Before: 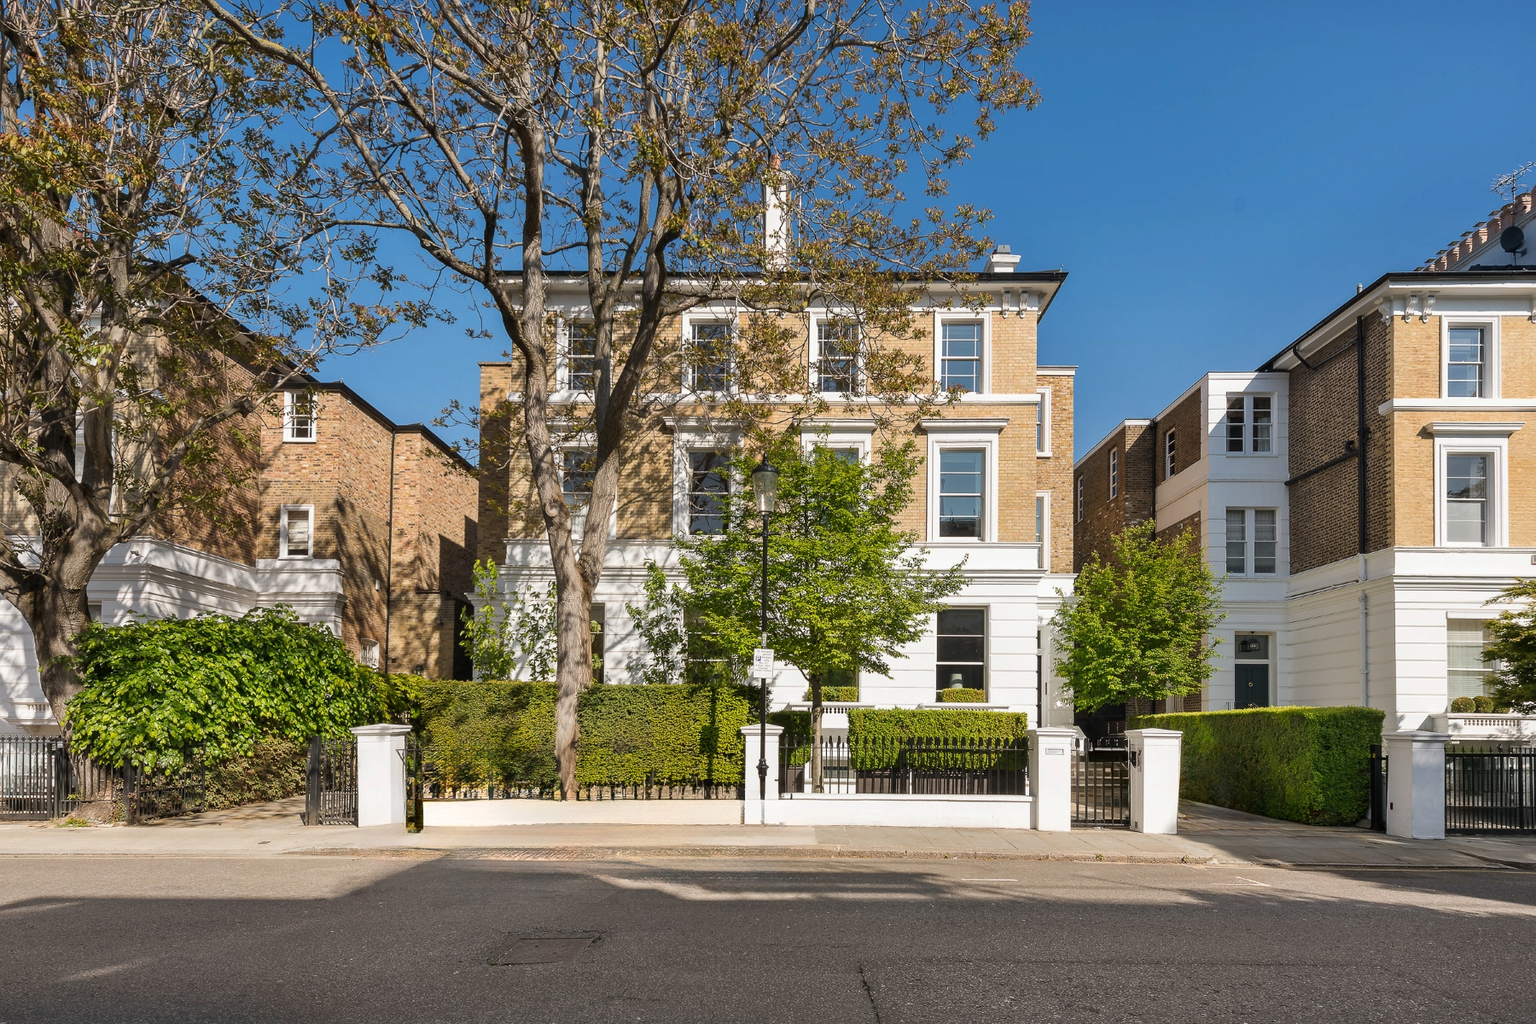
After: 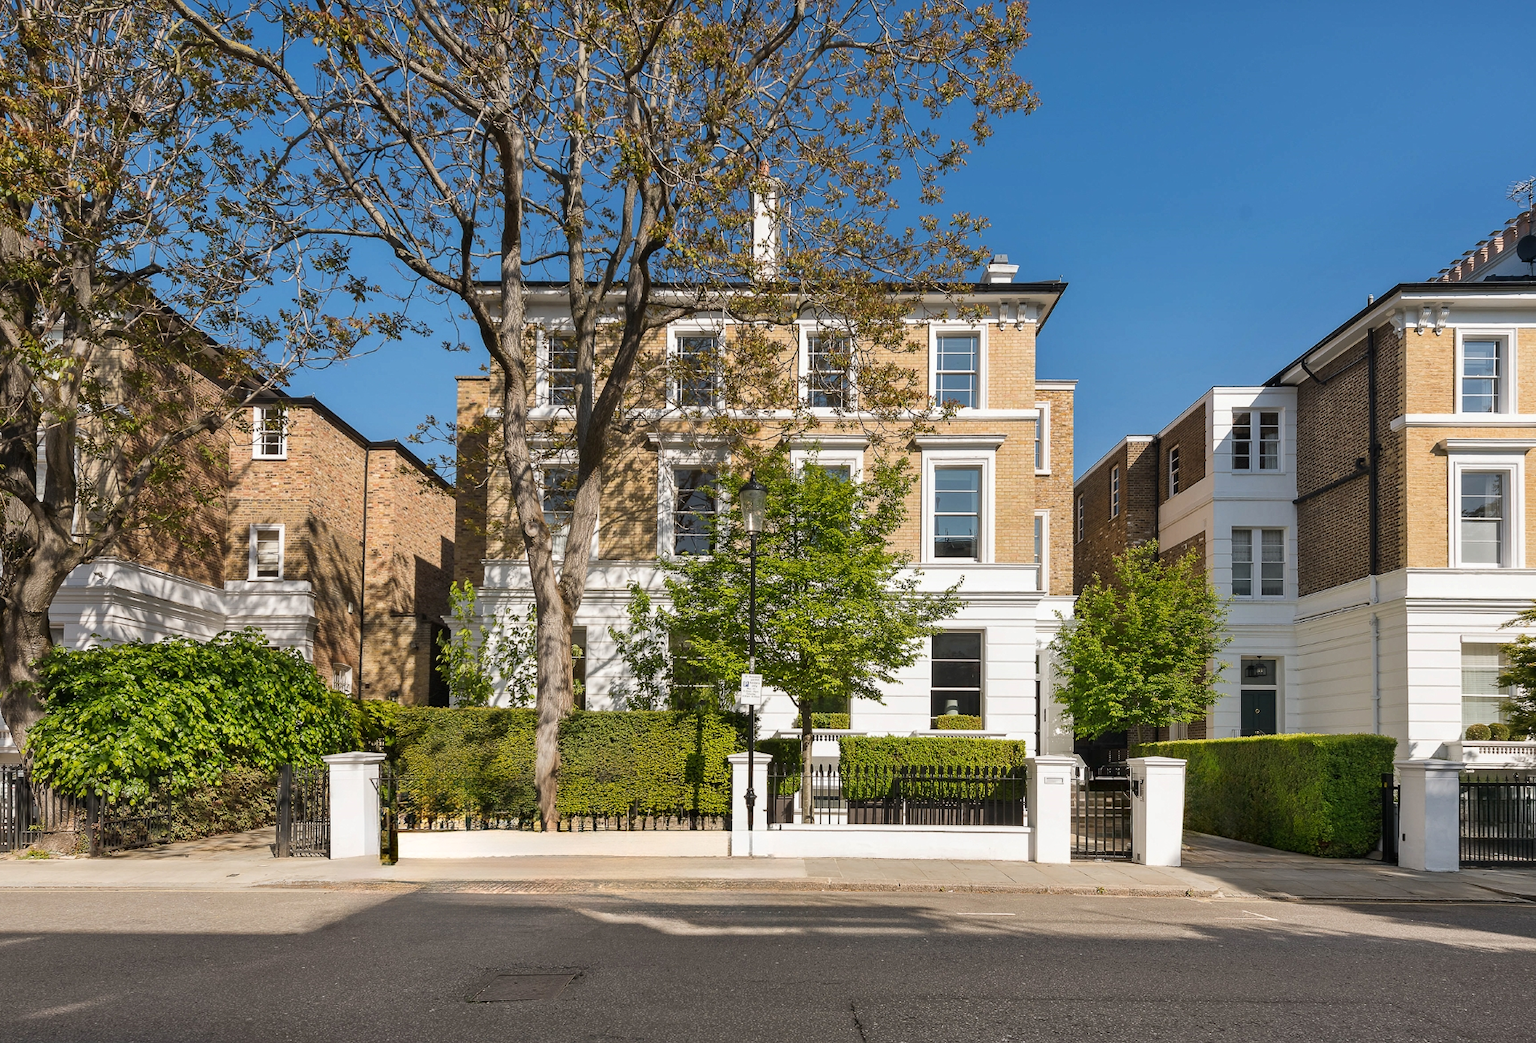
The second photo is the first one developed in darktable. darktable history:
tone equalizer: on, module defaults
crop and rotate: left 2.619%, right 1.063%, bottom 1.869%
